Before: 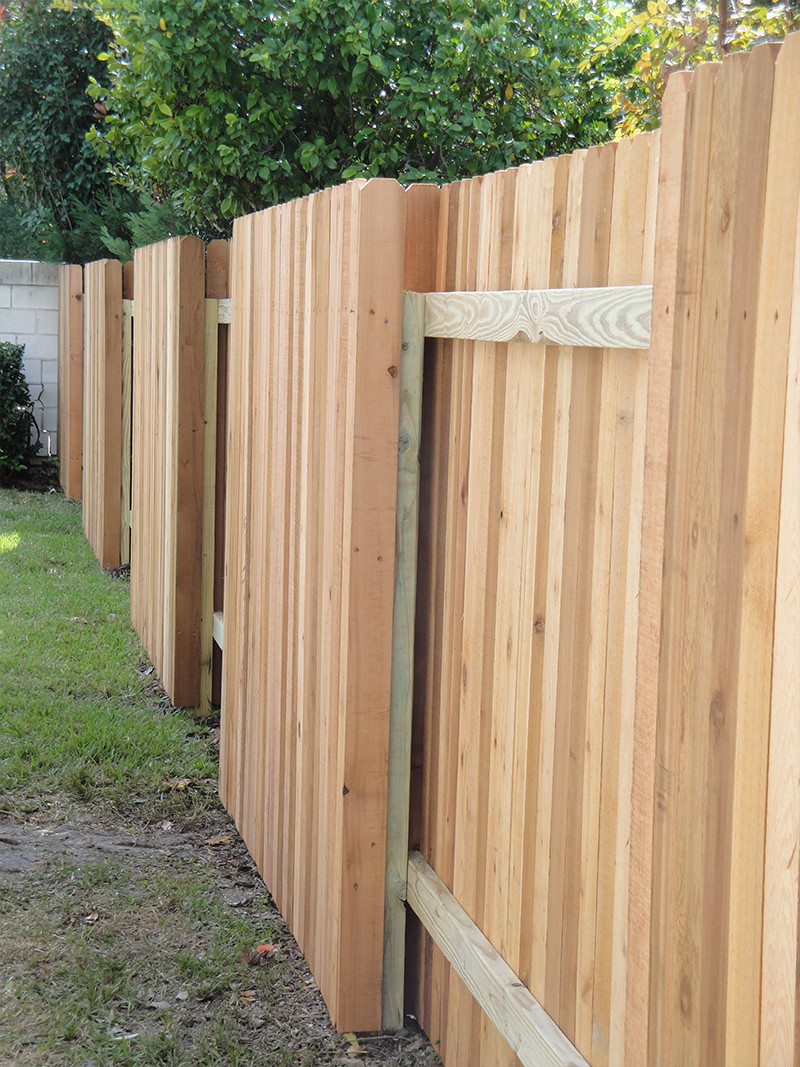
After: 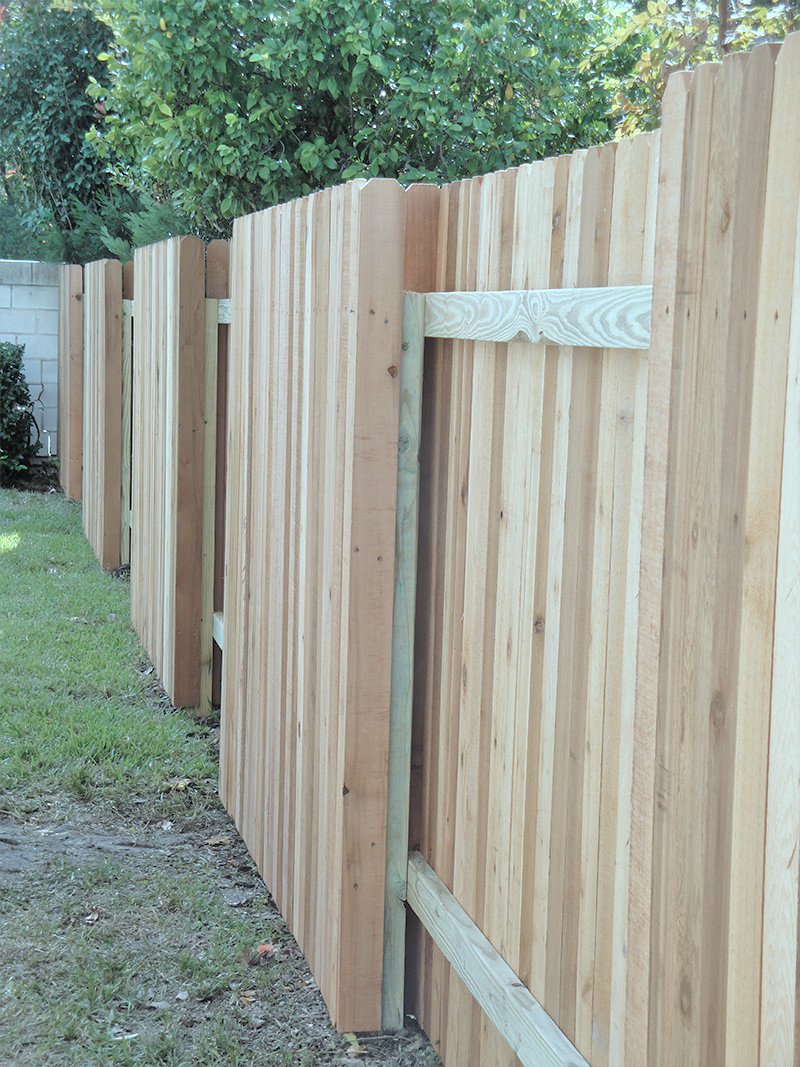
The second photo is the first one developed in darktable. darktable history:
tone equalizer: -7 EV 0.157 EV, -6 EV 0.567 EV, -5 EV 1.14 EV, -4 EV 1.32 EV, -3 EV 1.13 EV, -2 EV 0.6 EV, -1 EV 0.154 EV
color correction: highlights a* -13.15, highlights b* -17.58, saturation 0.712
